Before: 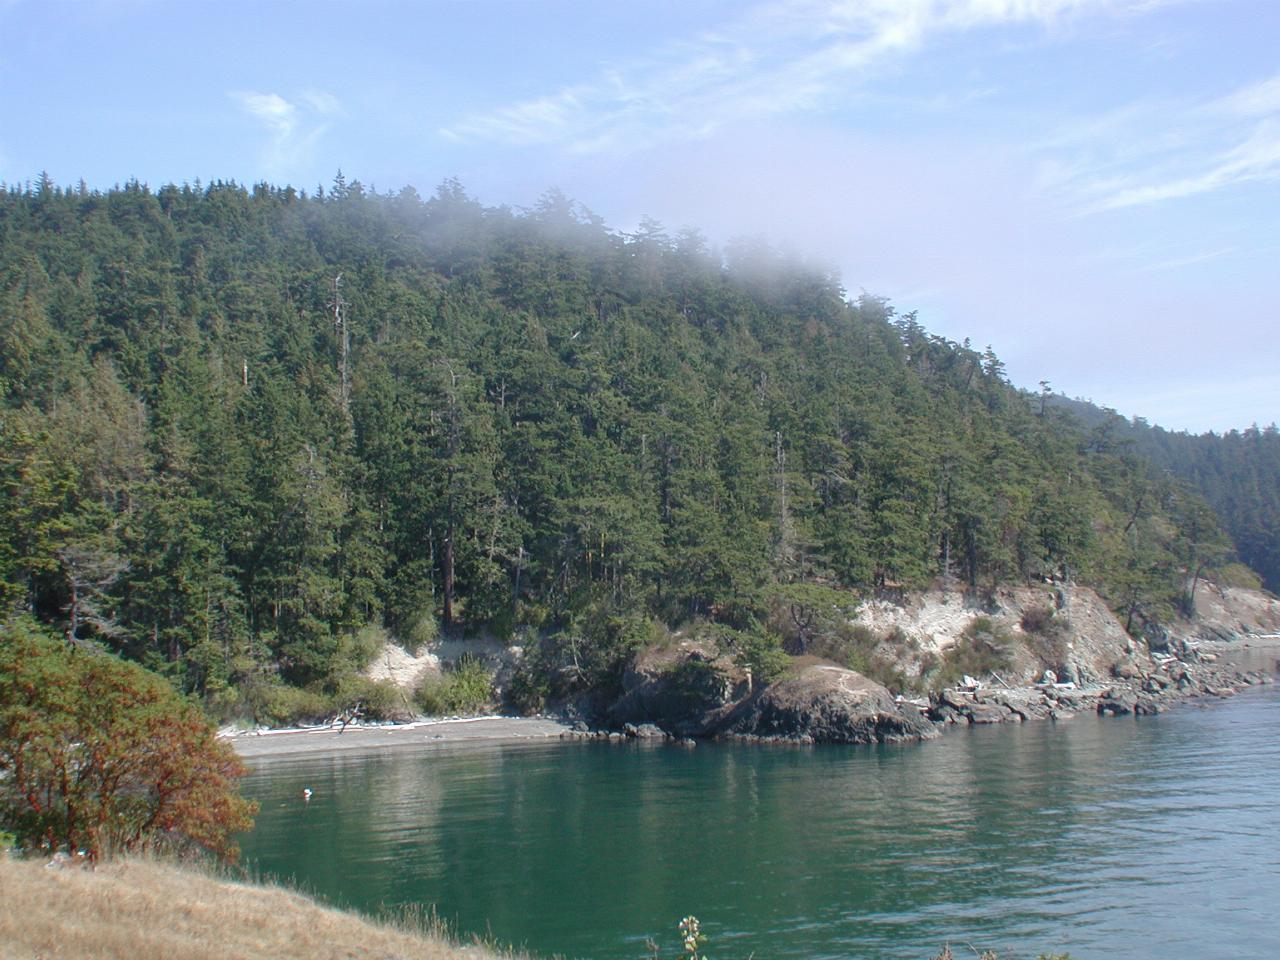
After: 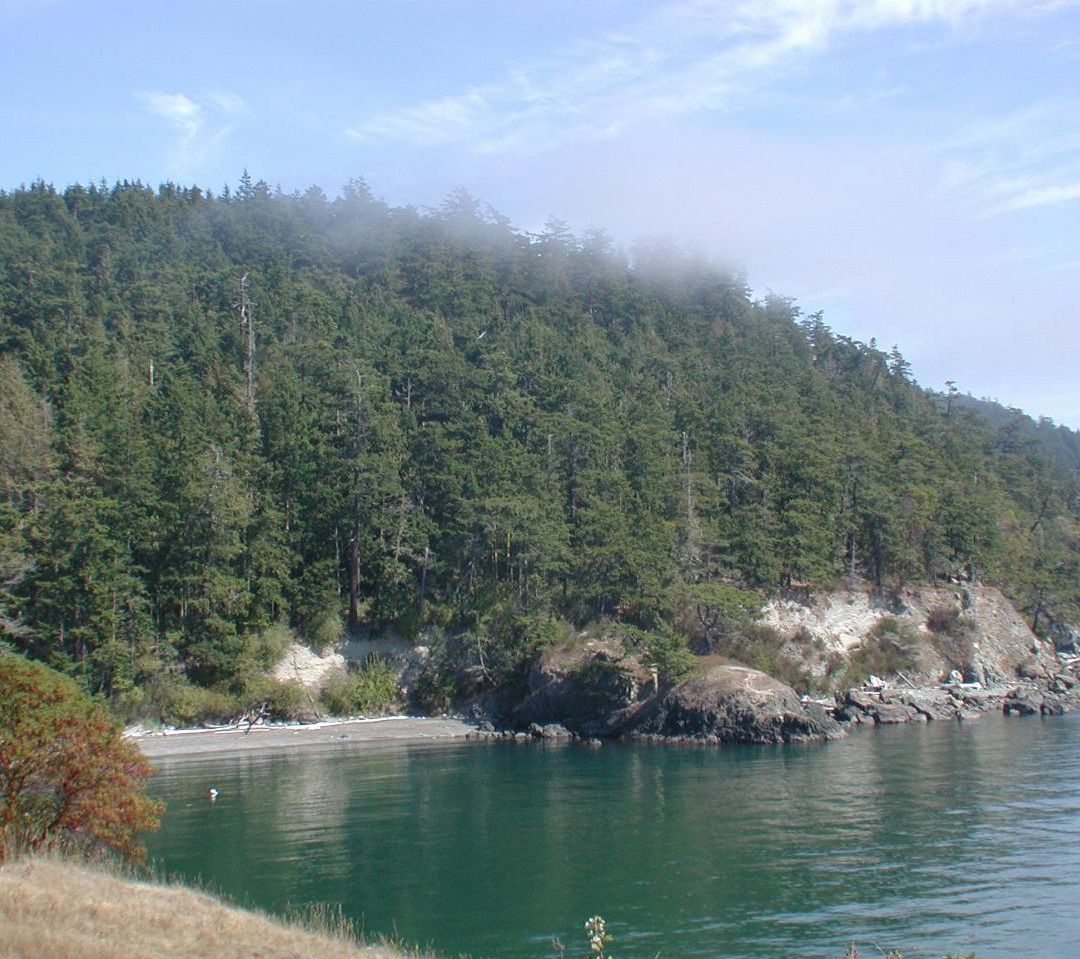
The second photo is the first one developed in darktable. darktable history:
crop: left 7.368%, right 7.788%
